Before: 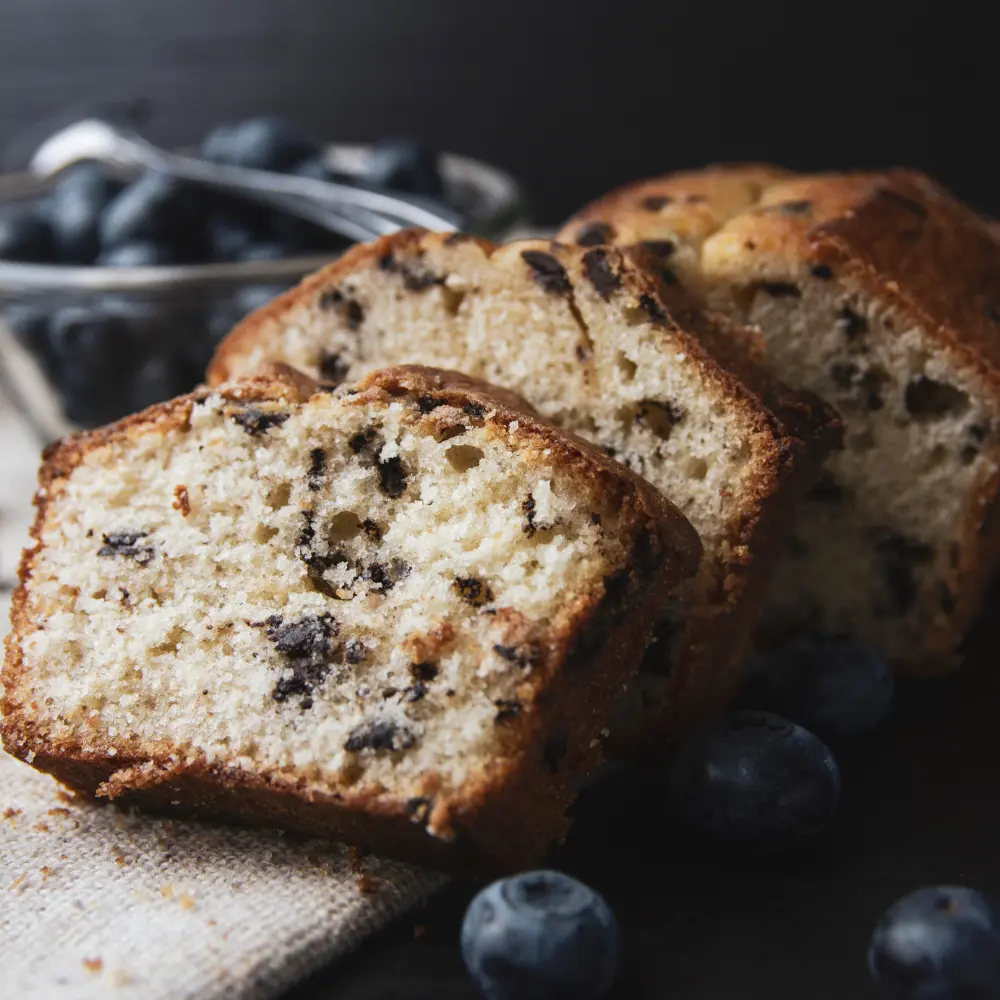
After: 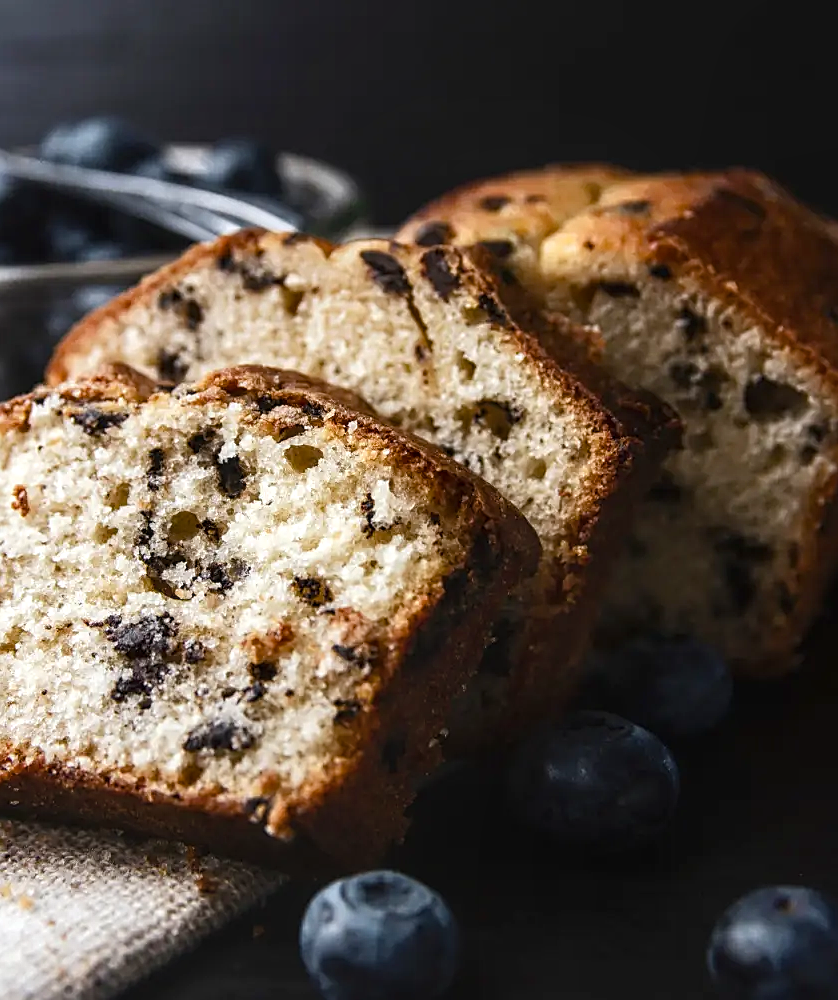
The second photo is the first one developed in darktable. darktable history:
color balance: mode lift, gamma, gain (sRGB)
tone equalizer: -8 EV -0.417 EV, -7 EV -0.389 EV, -6 EV -0.333 EV, -5 EV -0.222 EV, -3 EV 0.222 EV, -2 EV 0.333 EV, -1 EV 0.389 EV, +0 EV 0.417 EV, edges refinement/feathering 500, mask exposure compensation -1.57 EV, preserve details no
local contrast: on, module defaults
color balance rgb: perceptual saturation grading › global saturation 20%, perceptual saturation grading › highlights -25%, perceptual saturation grading › shadows 25%
crop: left 16.145%
sharpen: on, module defaults
